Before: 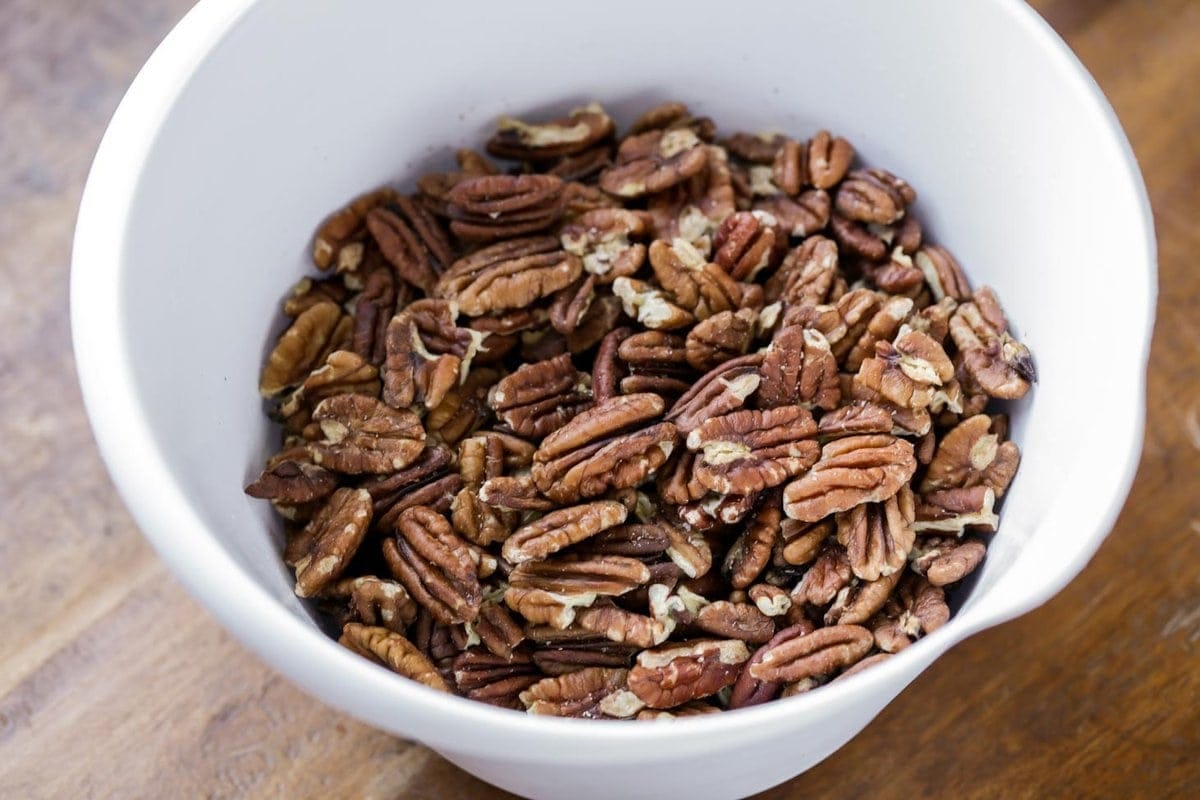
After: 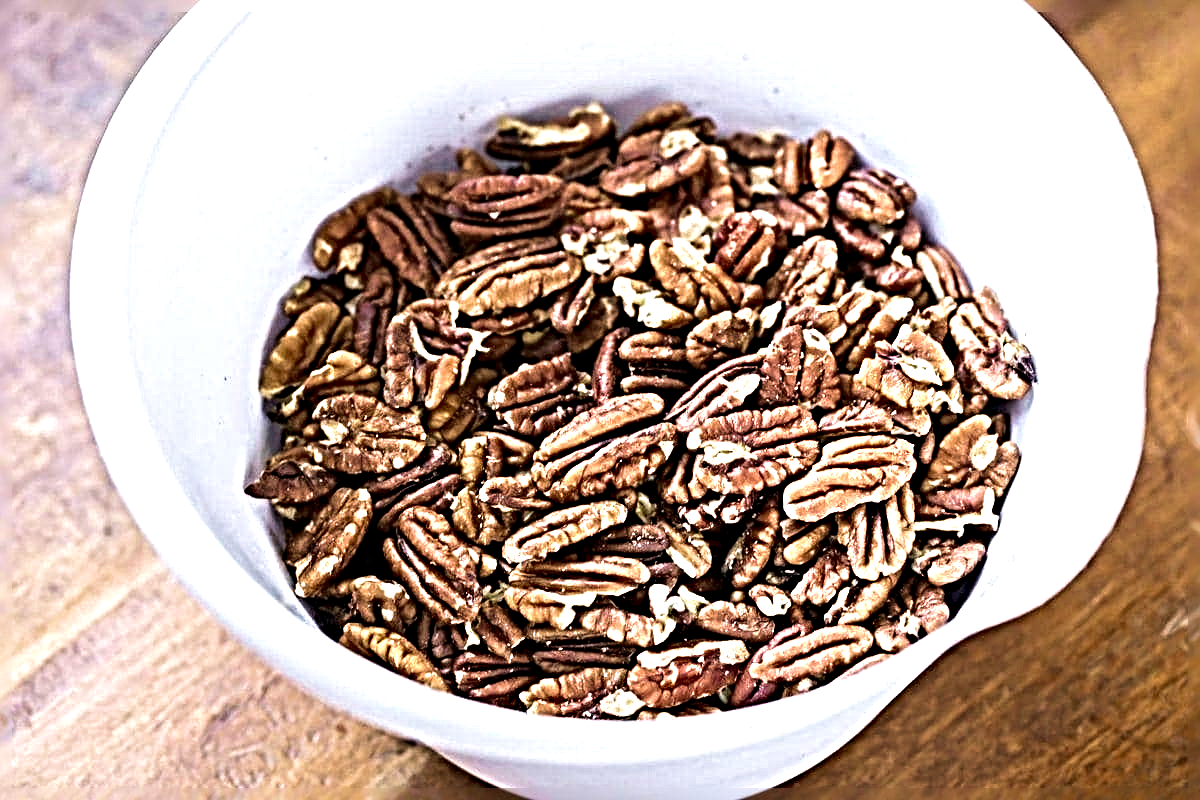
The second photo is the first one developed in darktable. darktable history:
exposure: black level correction 0, exposure 0.698 EV, compensate exposure bias true, compensate highlight preservation false
velvia: strength 45.23%
sharpen: radius 6.276, amount 1.793, threshold 0.026
